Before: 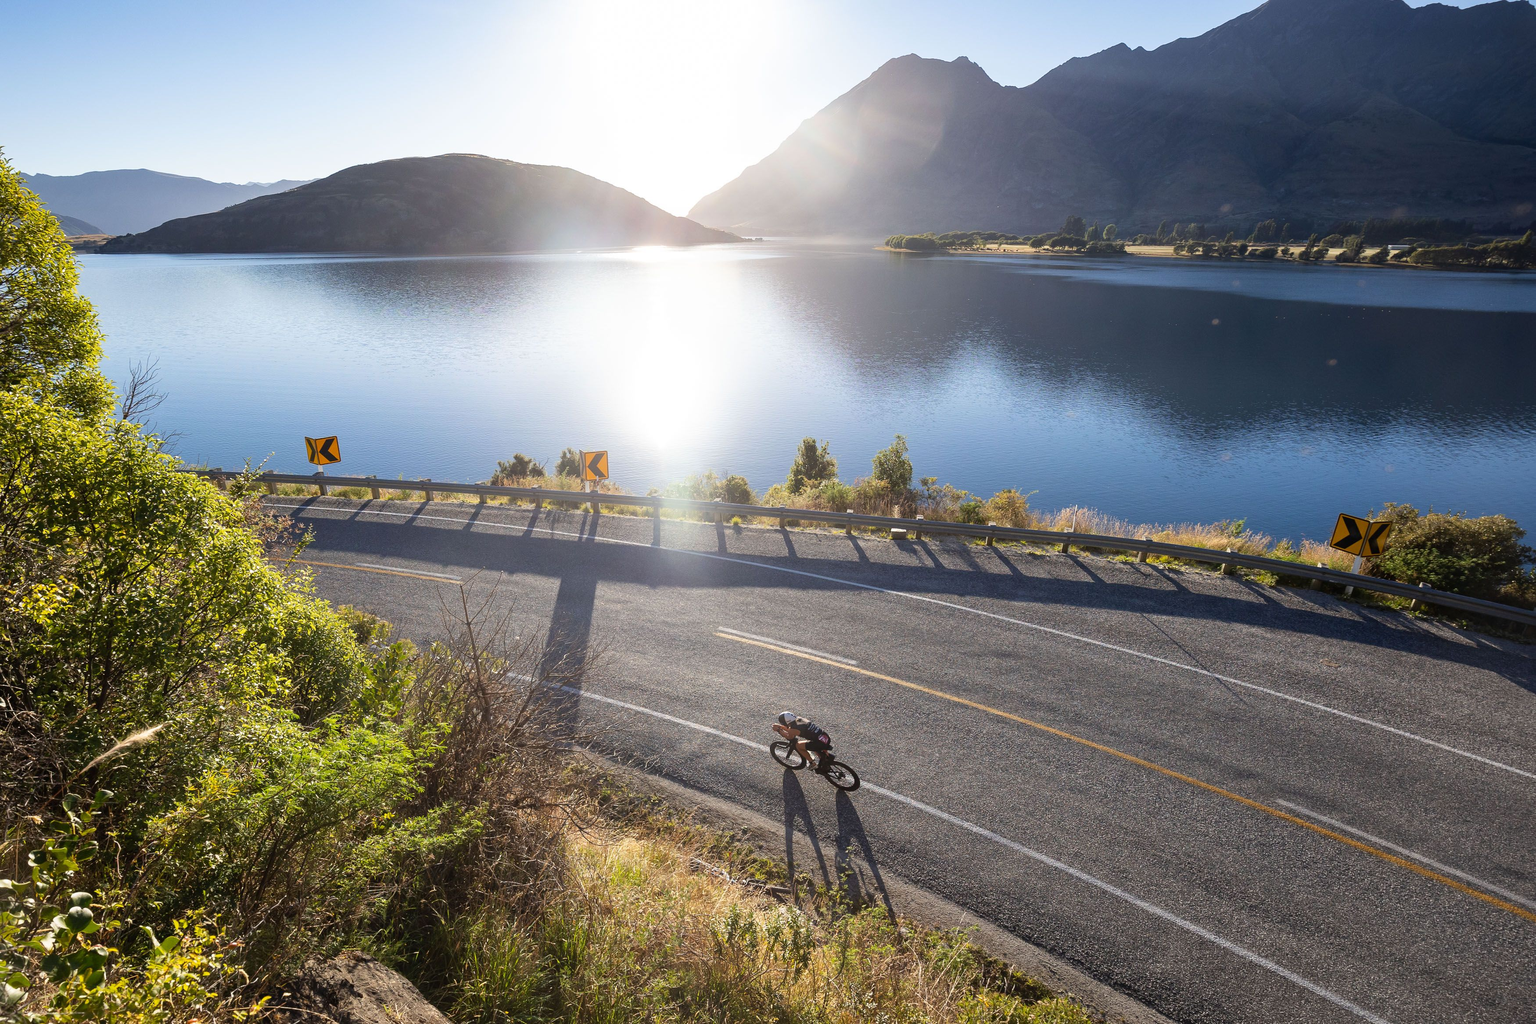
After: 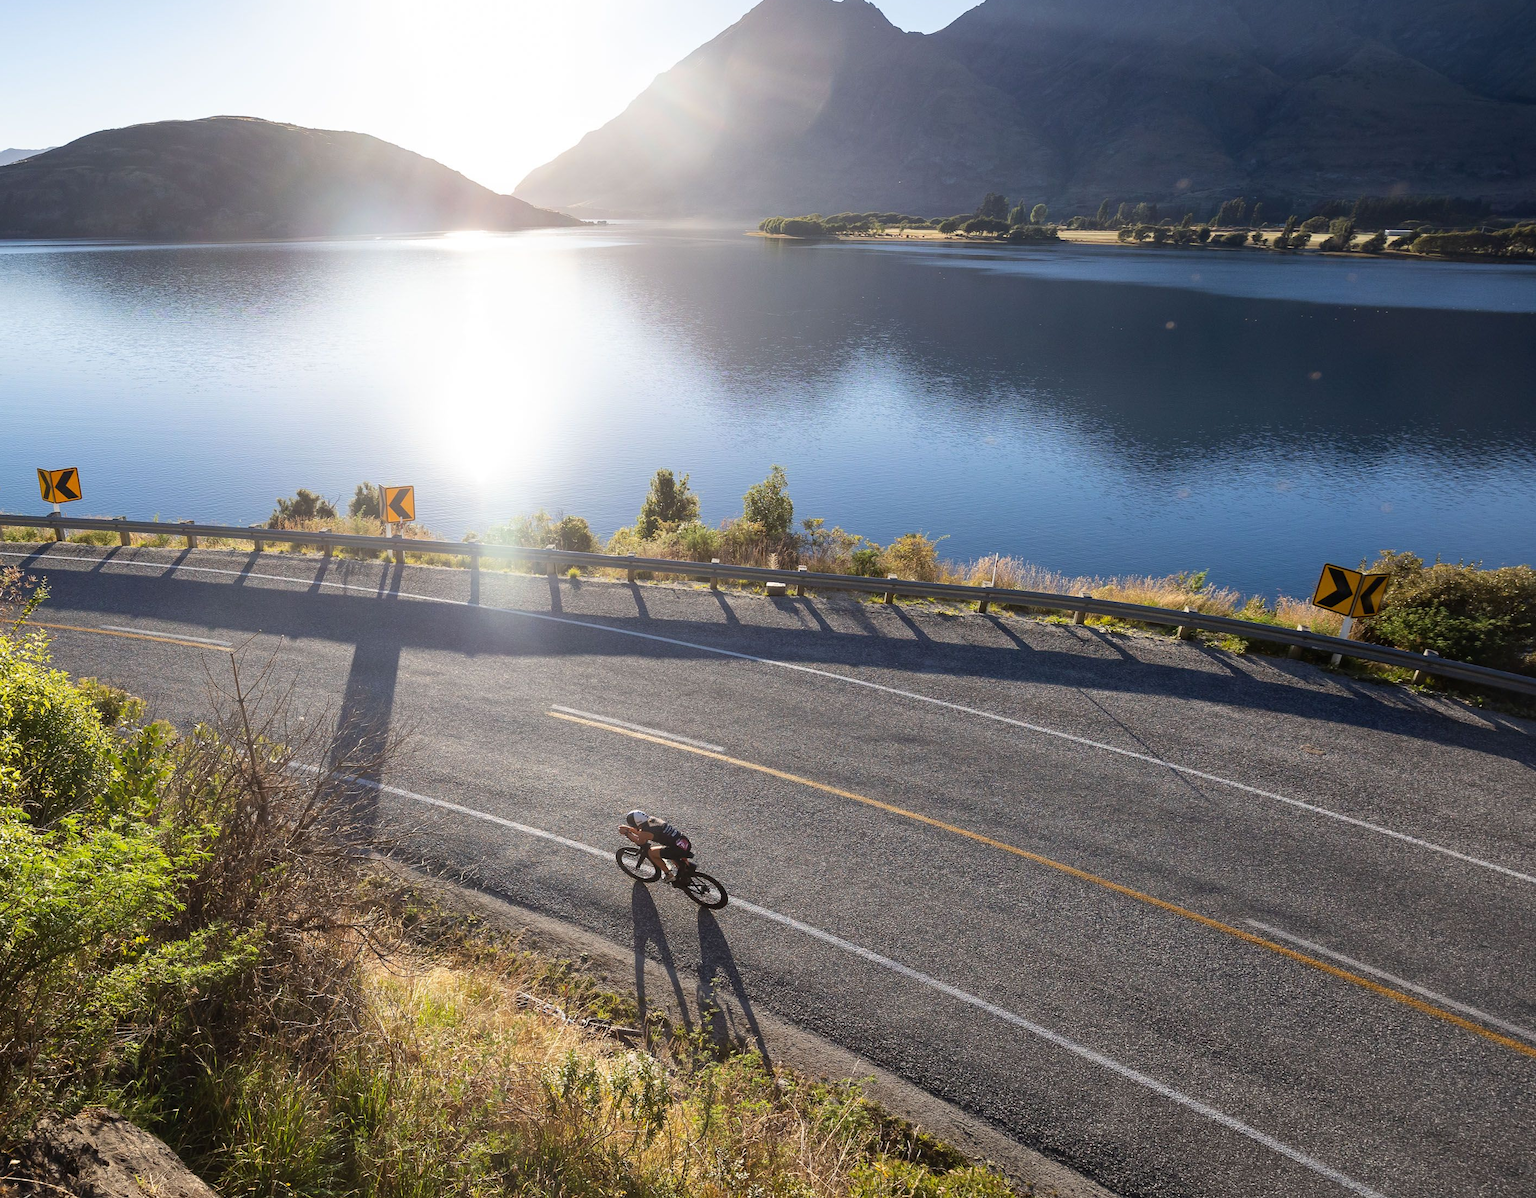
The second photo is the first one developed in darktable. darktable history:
crop and rotate: left 17.942%, top 5.92%, right 1.675%
